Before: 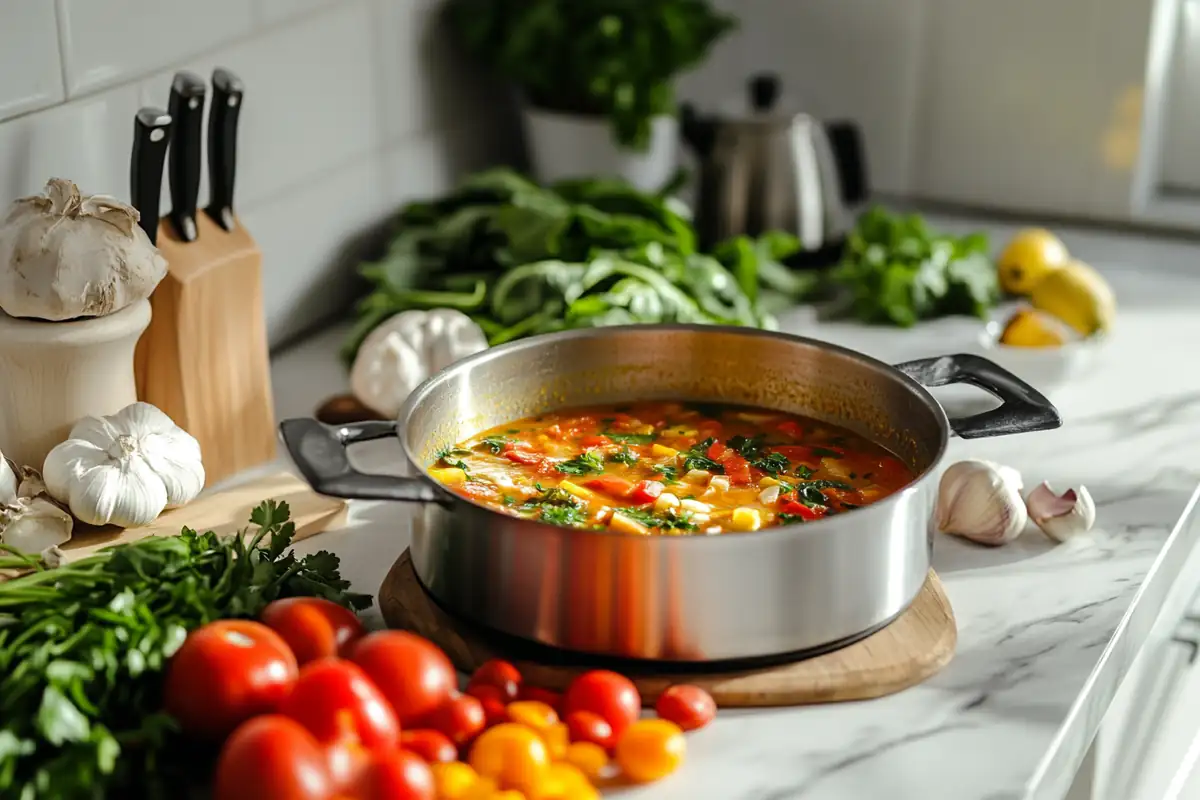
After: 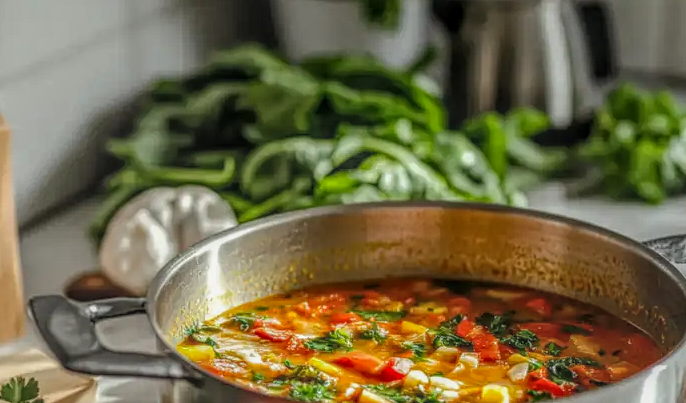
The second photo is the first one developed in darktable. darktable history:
crop: left 20.932%, top 15.471%, right 21.848%, bottom 34.081%
local contrast: highlights 20%, shadows 30%, detail 200%, midtone range 0.2
